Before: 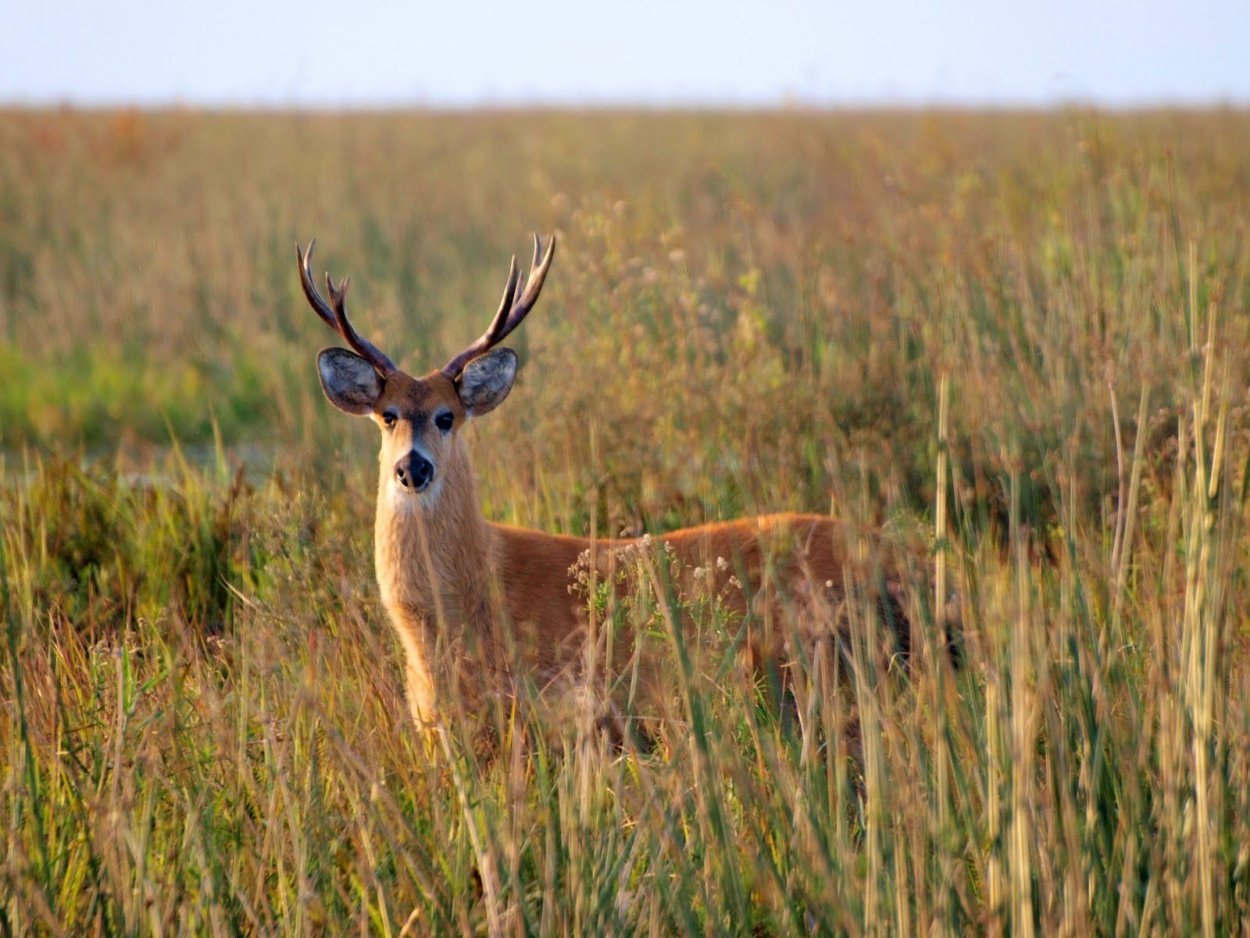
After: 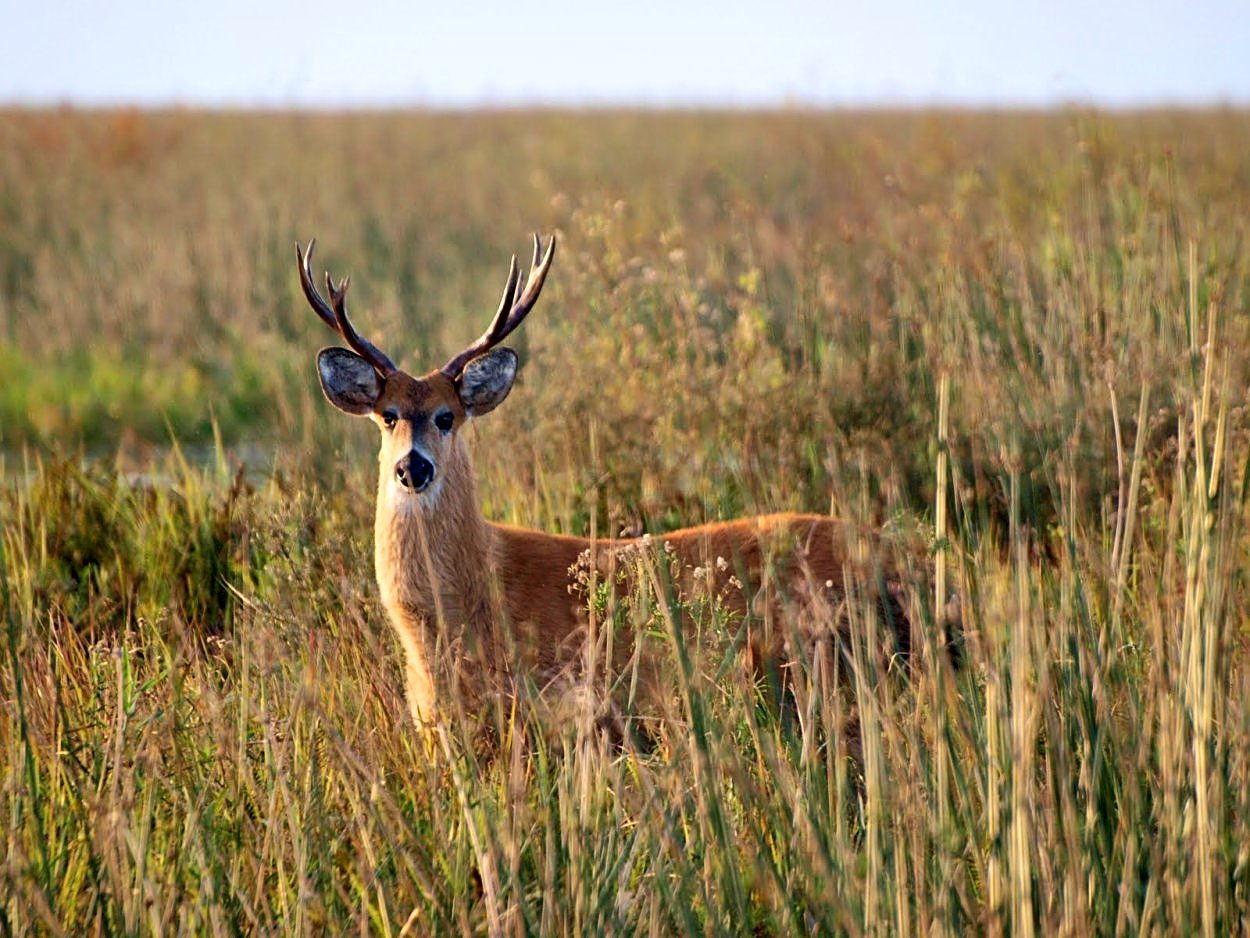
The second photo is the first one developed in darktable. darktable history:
local contrast: mode bilateral grid, contrast 19, coarseness 100, detail 150%, midtone range 0.2
contrast equalizer: octaves 7, y [[0.509, 0.514, 0.523, 0.542, 0.578, 0.603], [0.5 ×6], [0.509, 0.514, 0.523, 0.542, 0.578, 0.603], [0.001, 0.002, 0.003, 0.005, 0.01, 0.013], [0.001, 0.002, 0.003, 0.005, 0.01, 0.013]], mix 0.139
sharpen: on, module defaults
